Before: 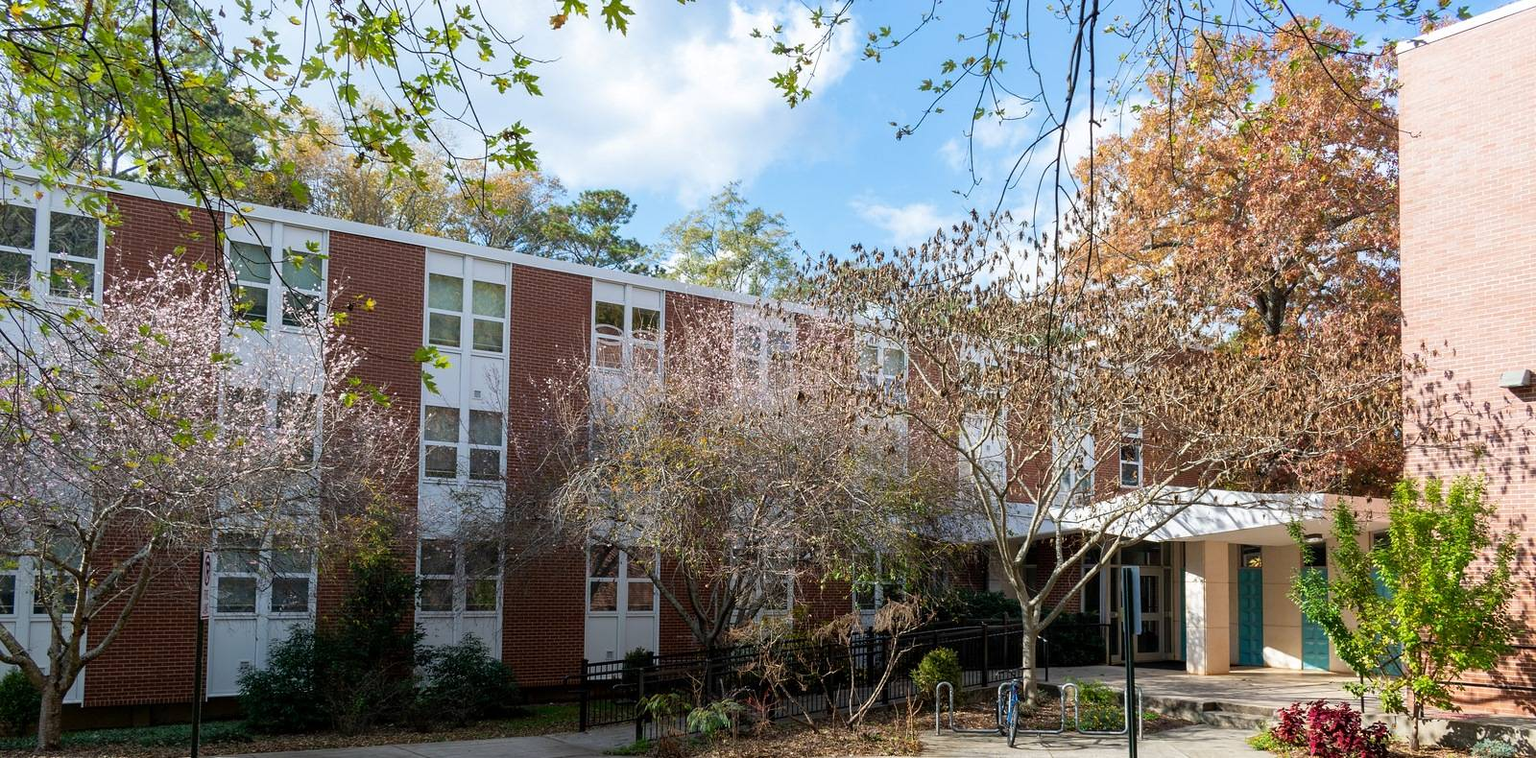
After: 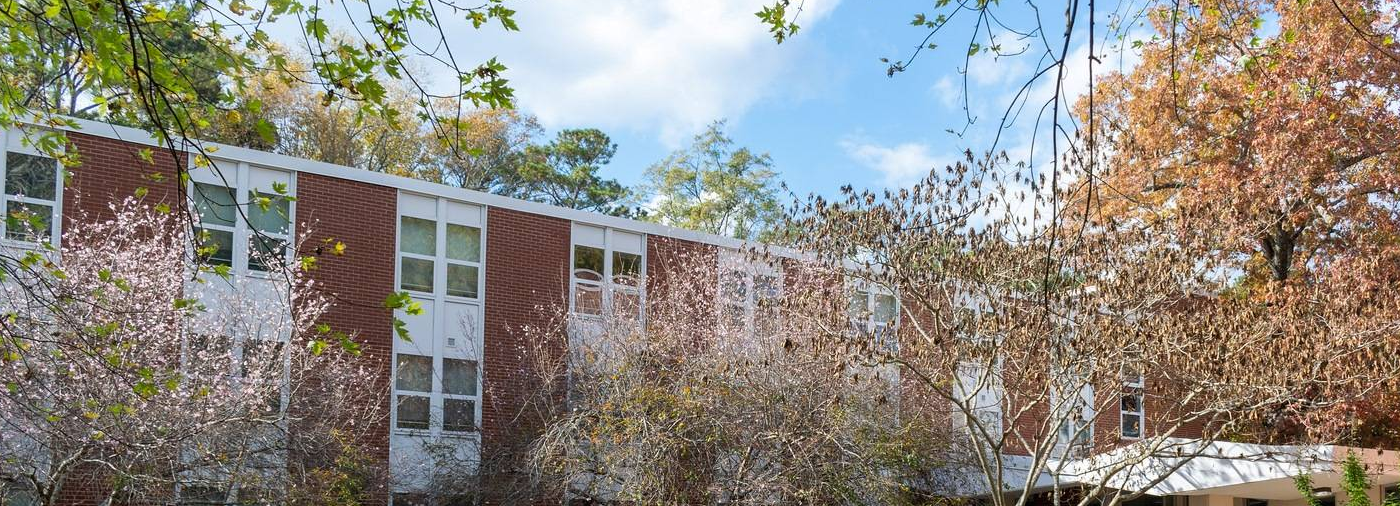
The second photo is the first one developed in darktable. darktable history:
crop: left 2.876%, top 8.842%, right 9.61%, bottom 27.033%
